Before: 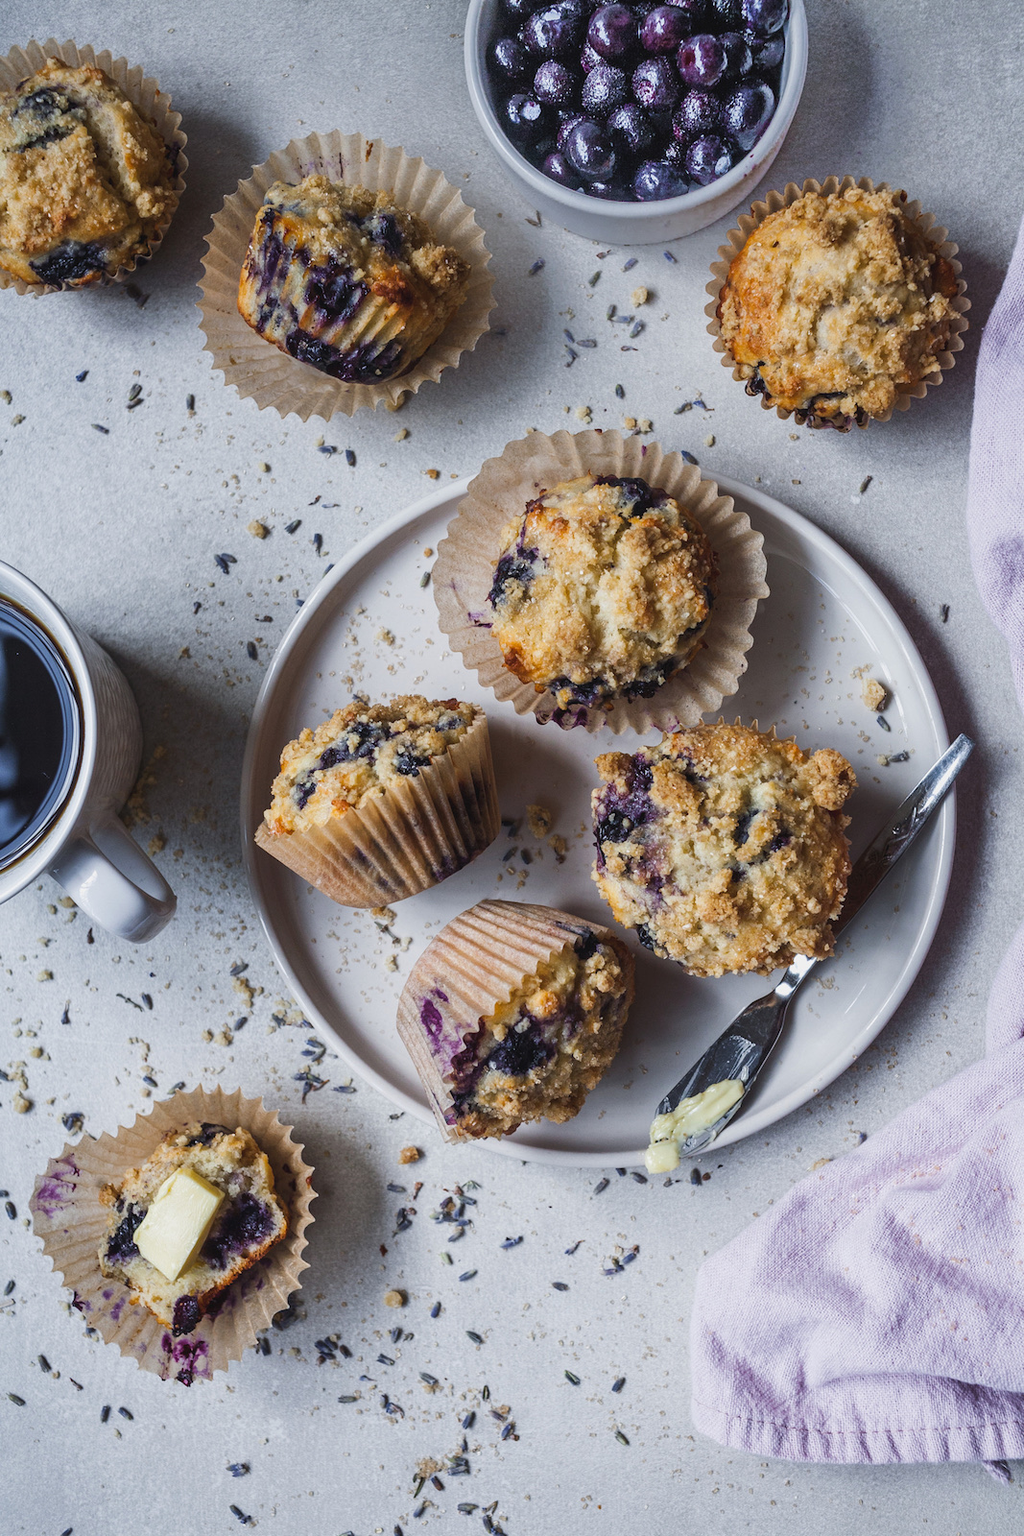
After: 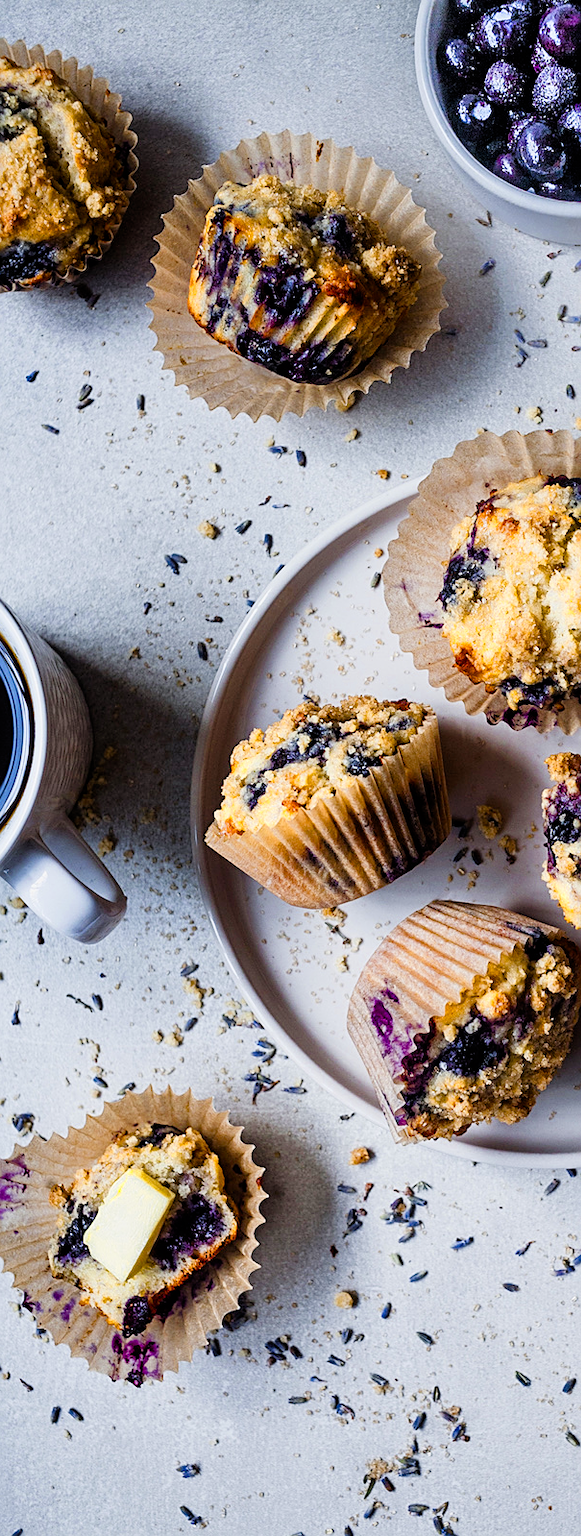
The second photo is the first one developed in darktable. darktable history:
color balance rgb: perceptual saturation grading › global saturation 20%, perceptual saturation grading › highlights -25.656%, perceptual saturation grading › shadows 50.128%
shadows and highlights: shadows 48.16, highlights -41.59, soften with gaussian
color correction: highlights b* -0.021, saturation 0.986
filmic rgb: black relative exposure -11.84 EV, white relative exposure 5.44 EV, hardness 4.48, latitude 49.75%, contrast 1.14
color zones: curves: ch0 [(0.004, 0.305) (0.261, 0.623) (0.389, 0.399) (0.708, 0.571) (0.947, 0.34)]; ch1 [(0.025, 0.645) (0.229, 0.584) (0.326, 0.551) (0.484, 0.262) (0.757, 0.643)]
sharpen: on, module defaults
crop: left 4.91%, right 38.301%
tone equalizer: -8 EV -0.427 EV, -7 EV -0.371 EV, -6 EV -0.367 EV, -5 EV -0.219 EV, -3 EV 0.192 EV, -2 EV 0.355 EV, -1 EV 0.386 EV, +0 EV 0.442 EV
